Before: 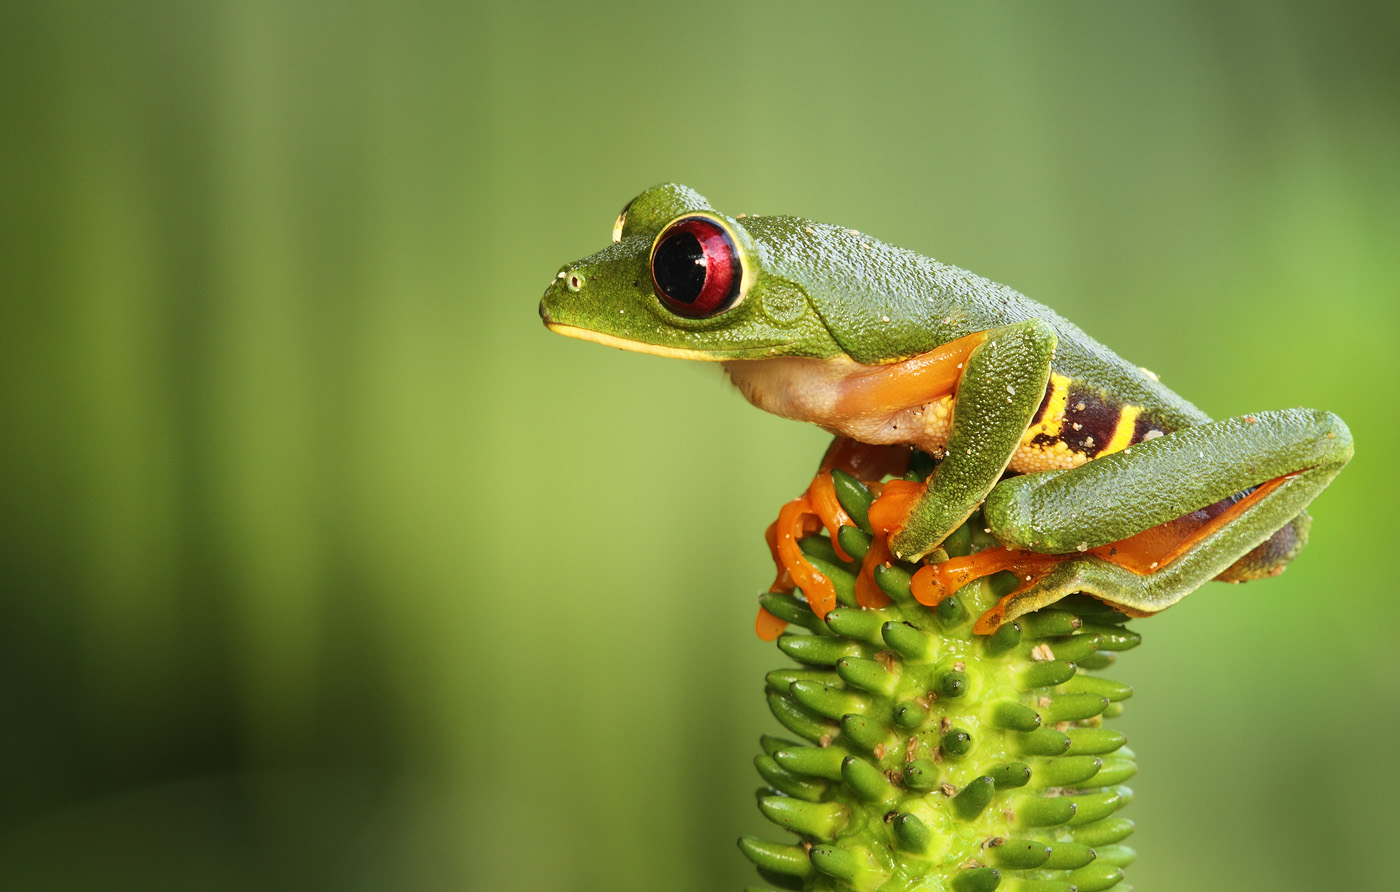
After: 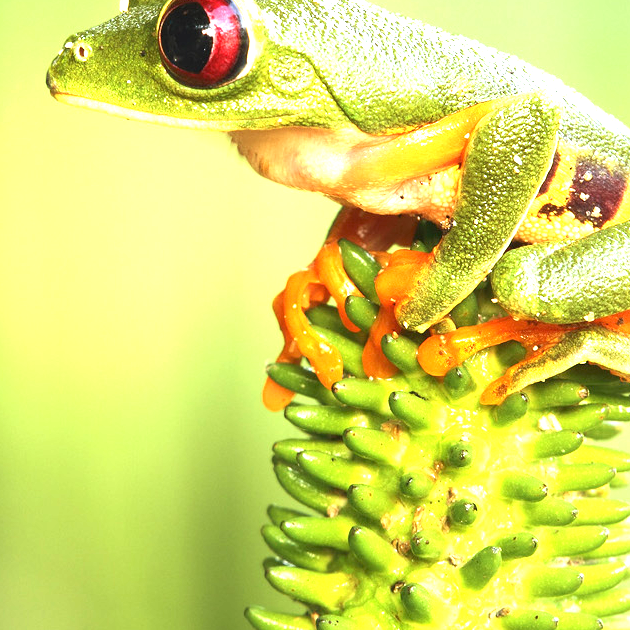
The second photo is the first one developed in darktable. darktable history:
exposure: black level correction 0, exposure 1.598 EV, compensate highlight preservation false
crop: left 35.278%, top 25.886%, right 19.703%, bottom 3.437%
